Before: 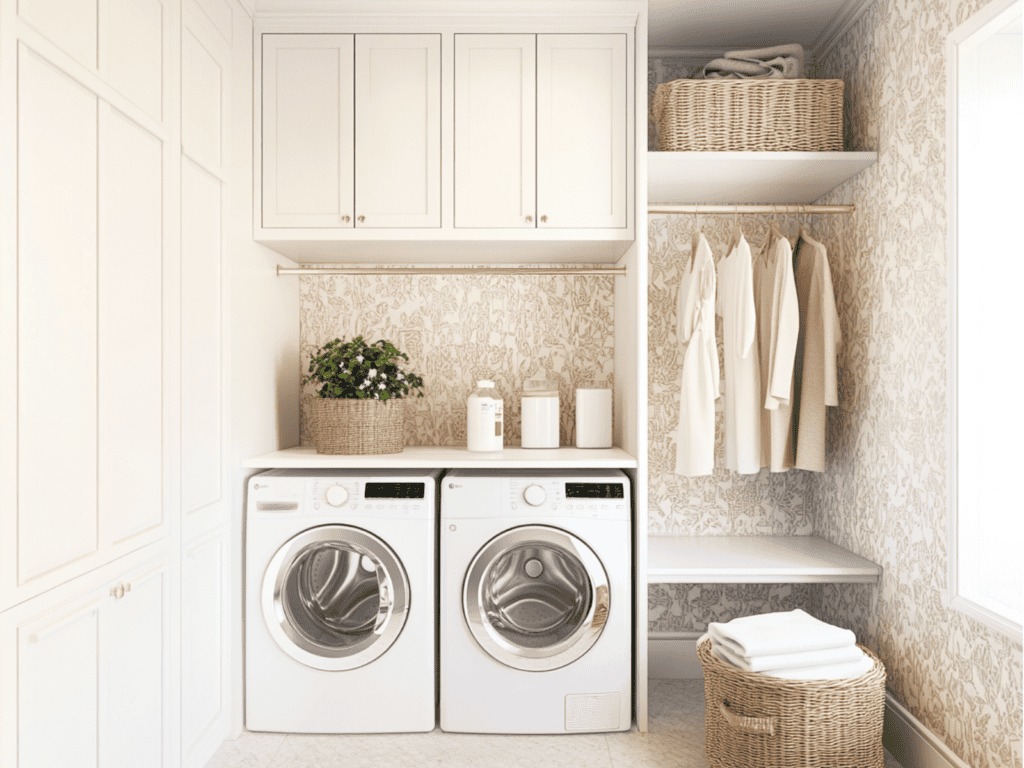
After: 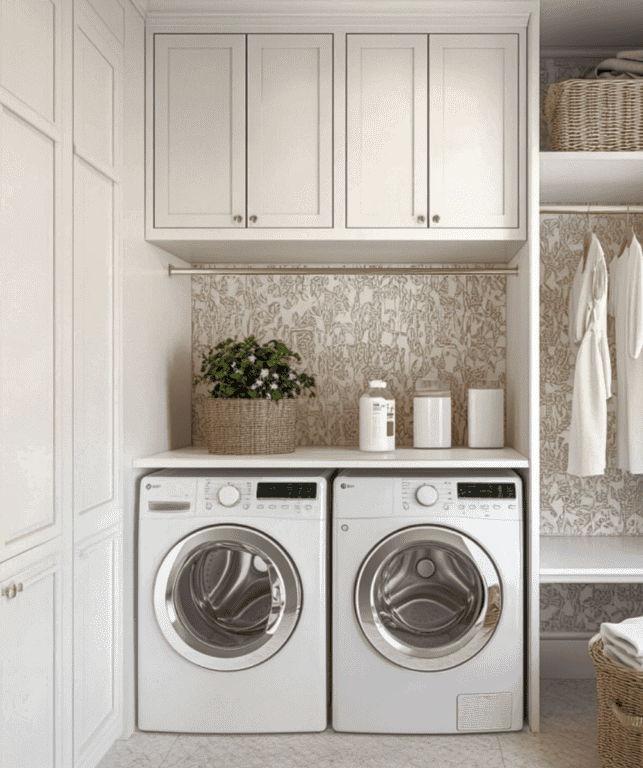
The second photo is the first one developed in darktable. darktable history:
crop: left 10.644%, right 26.528%
local contrast: on, module defaults
base curve: curves: ch0 [(0, 0) (0.841, 0.609) (1, 1)]
